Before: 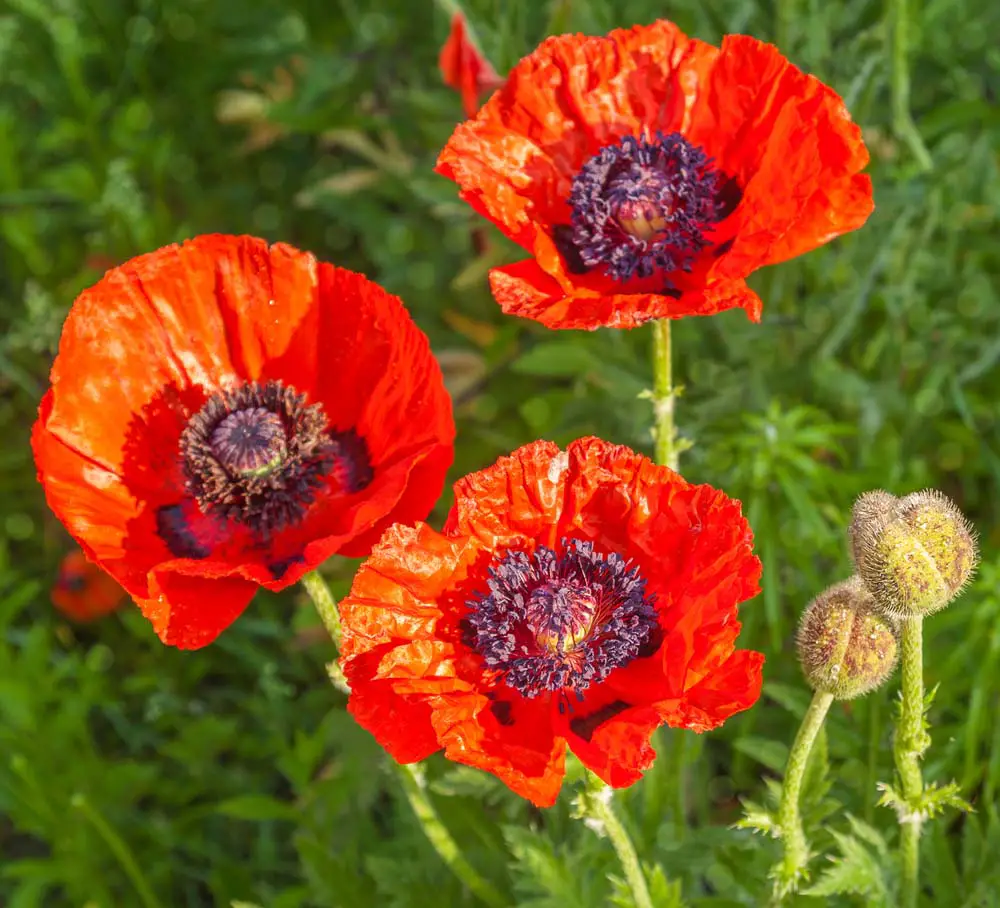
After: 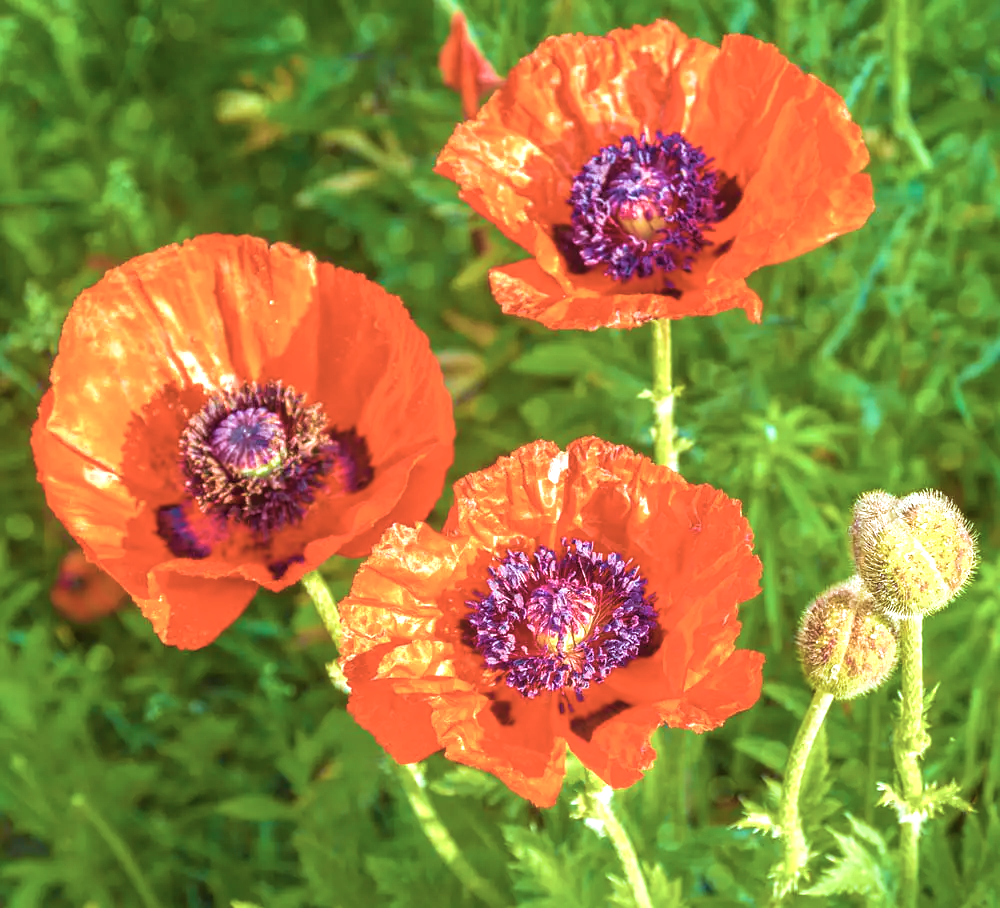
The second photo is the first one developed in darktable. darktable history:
color correction: highlights a* -12.64, highlights b* -18.1, saturation 0.7
velvia: strength 75%
exposure: black level correction 0, exposure 0.9 EV, compensate highlight preservation false
color balance rgb: perceptual saturation grading › global saturation 25%, global vibrance 20%
